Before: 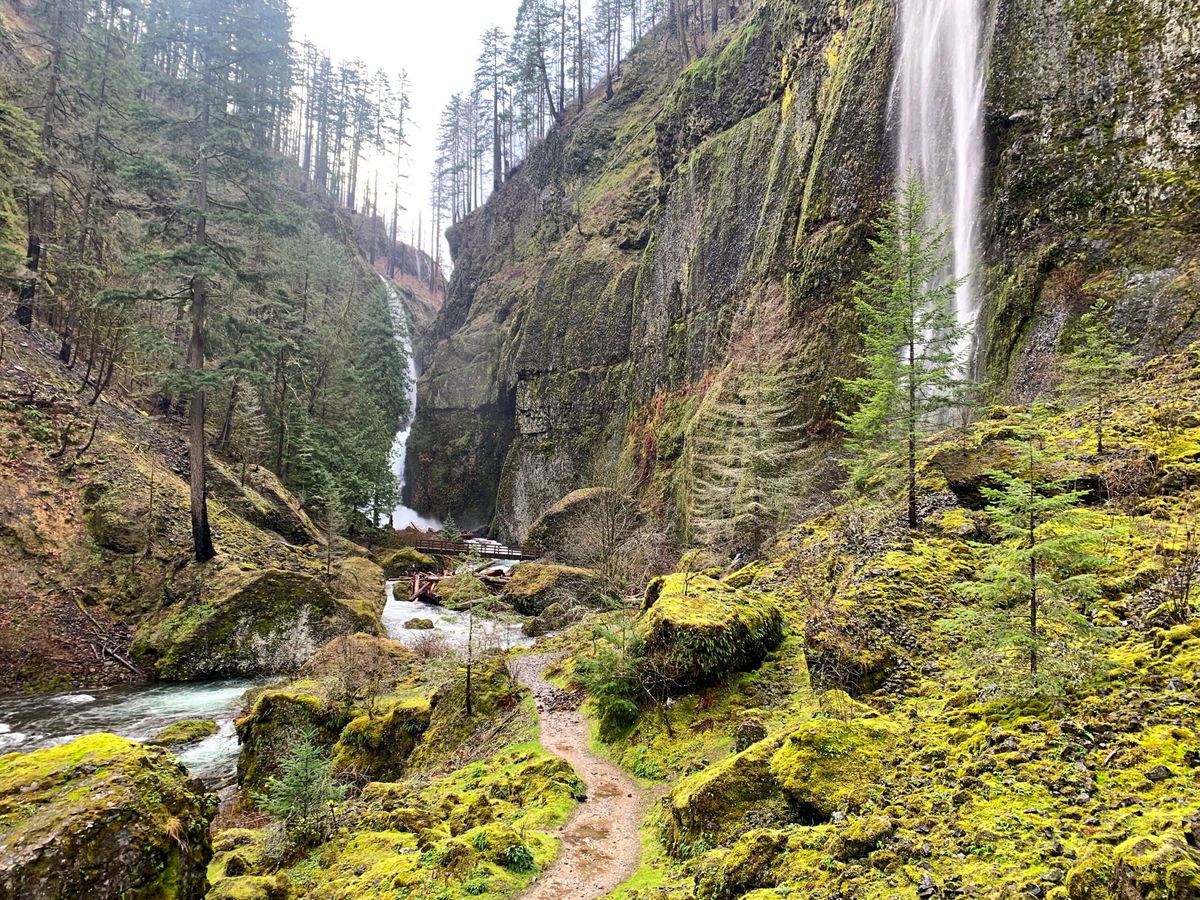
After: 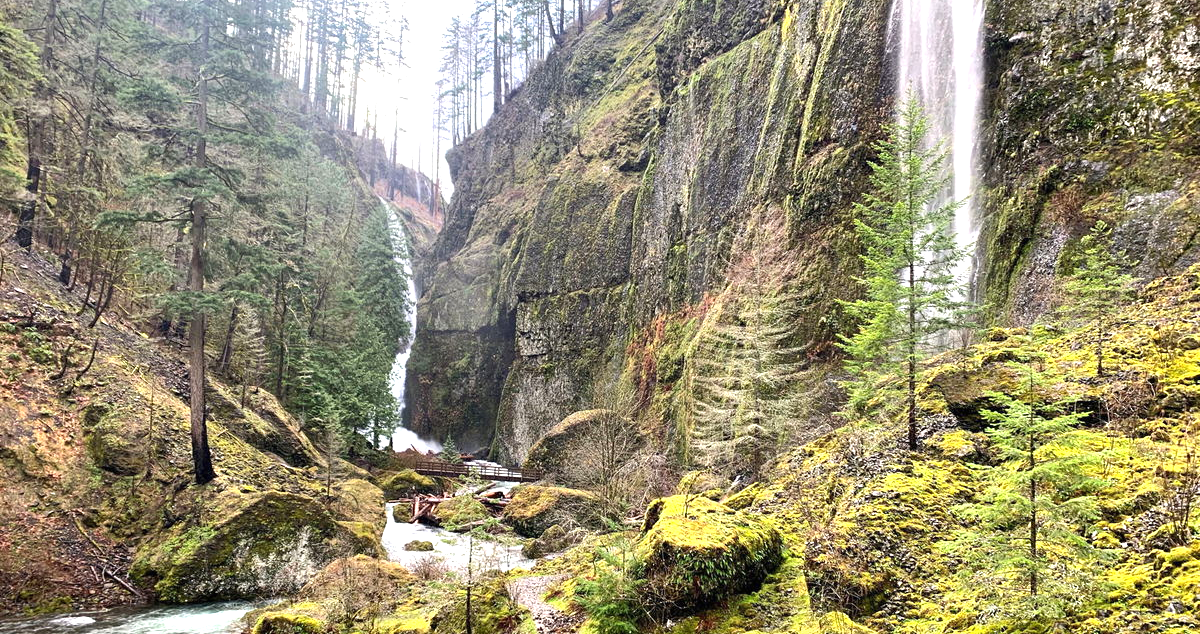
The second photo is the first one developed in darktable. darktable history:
crop and rotate: top 8.688%, bottom 20.773%
exposure: black level correction 0, exposure 0.699 EV, compensate exposure bias true, compensate highlight preservation false
